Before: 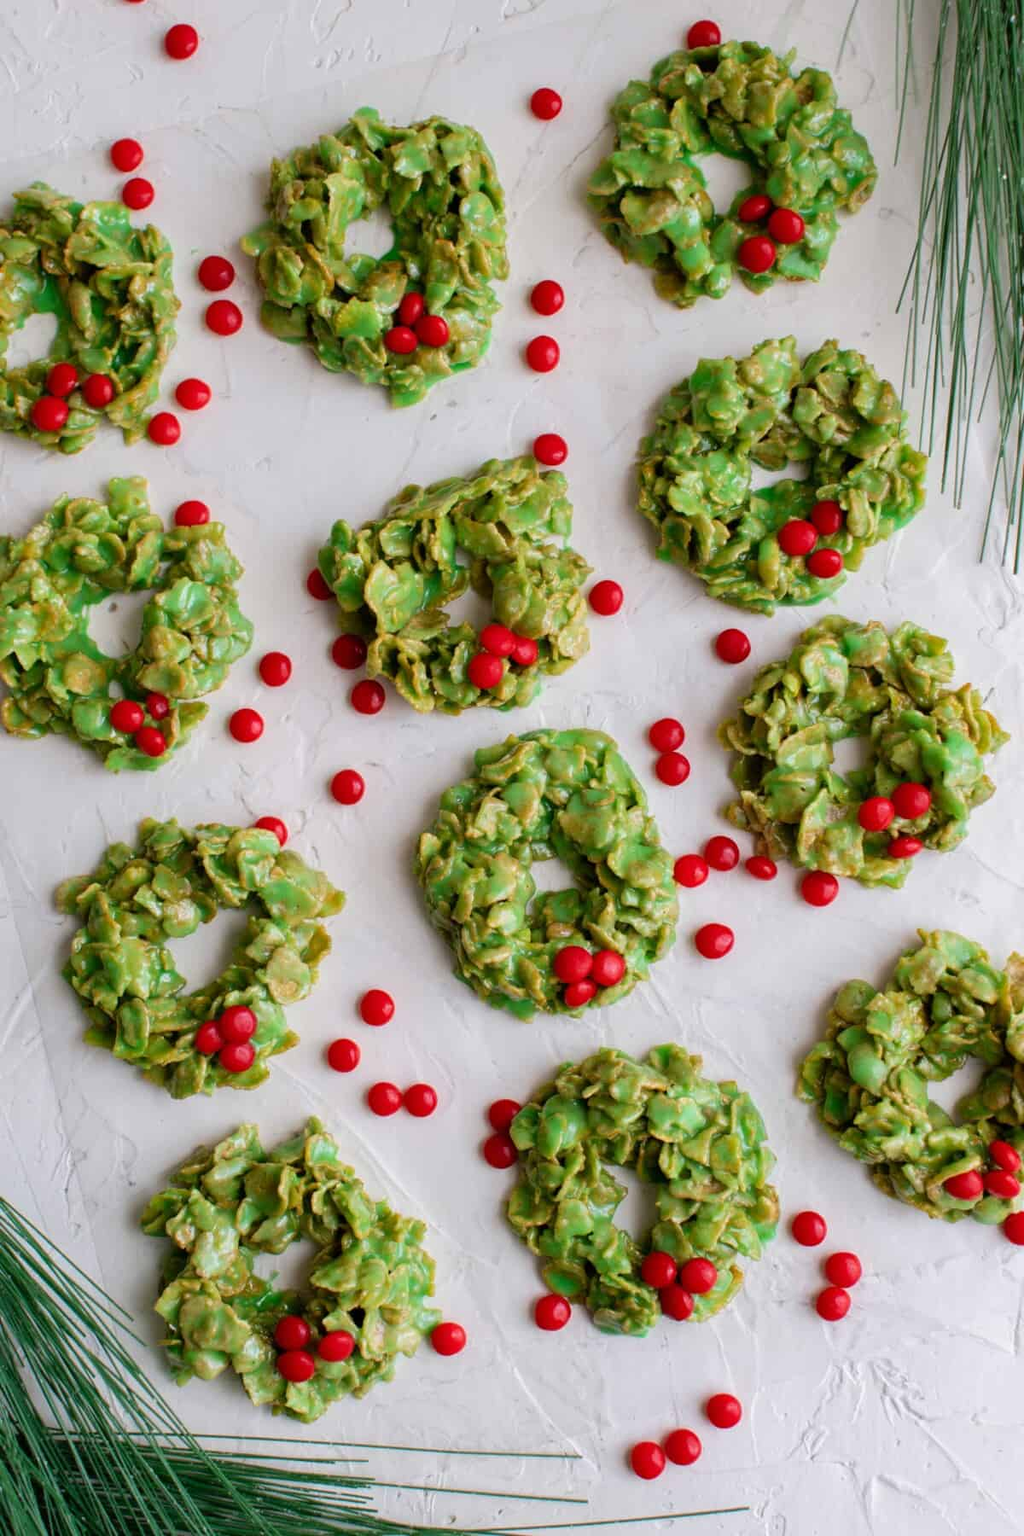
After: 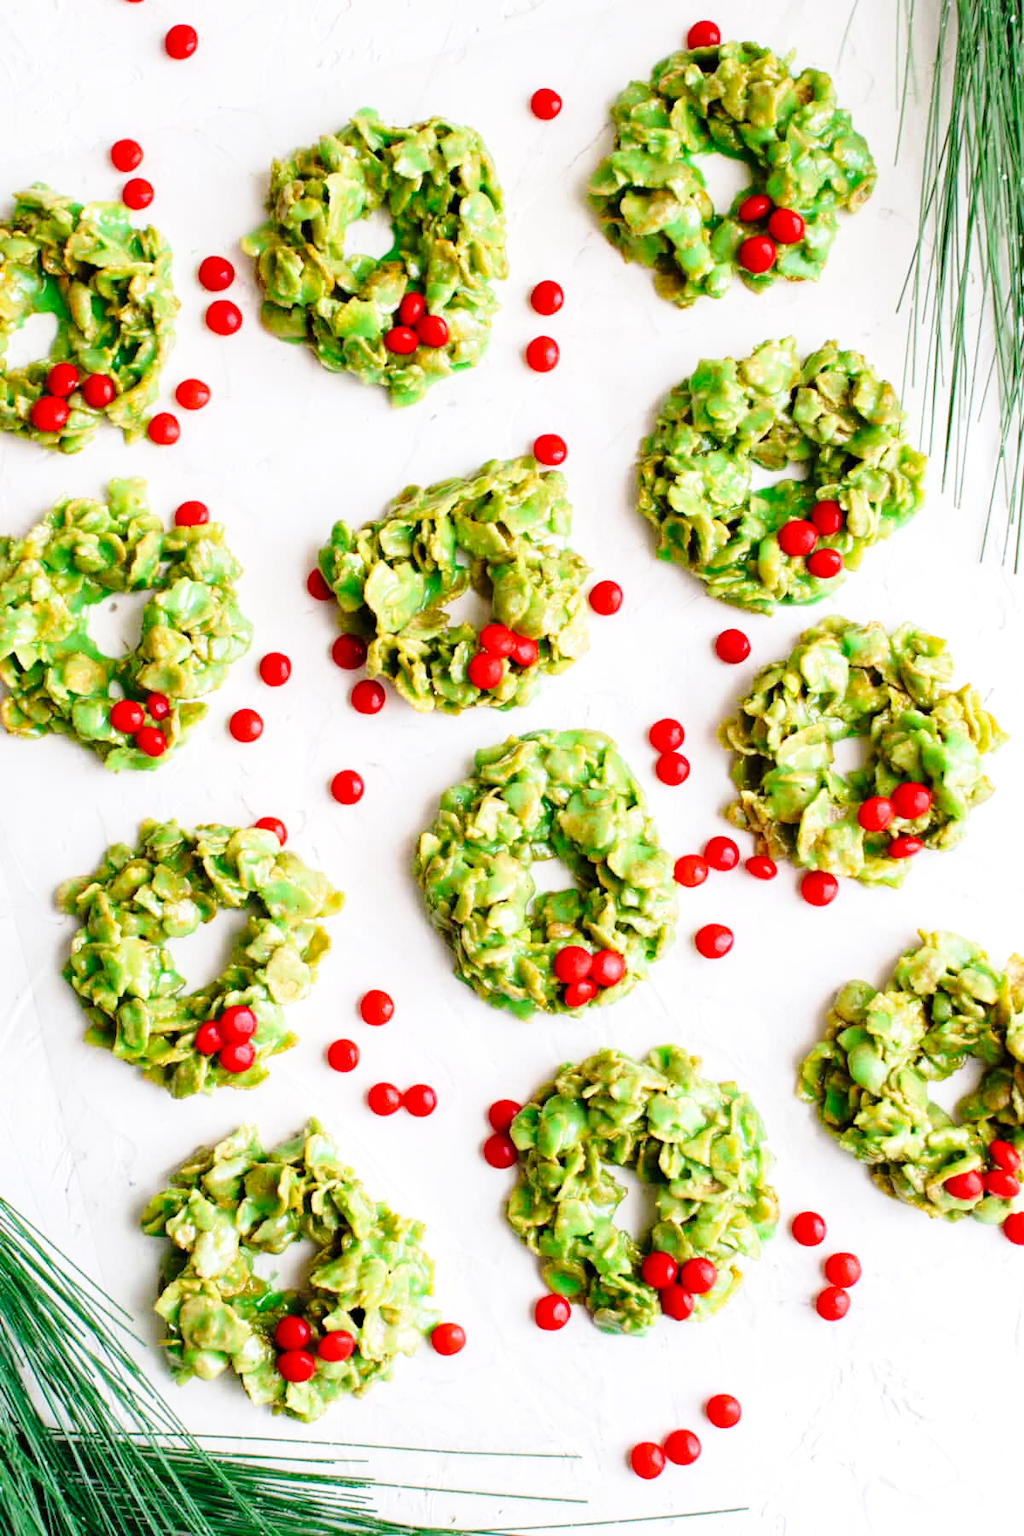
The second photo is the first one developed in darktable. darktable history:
exposure: black level correction 0.001, exposure 0.5 EV, compensate highlight preservation false
base curve: curves: ch0 [(0, 0) (0.028, 0.03) (0.121, 0.232) (0.46, 0.748) (0.859, 0.968) (1, 1)], preserve colors none
